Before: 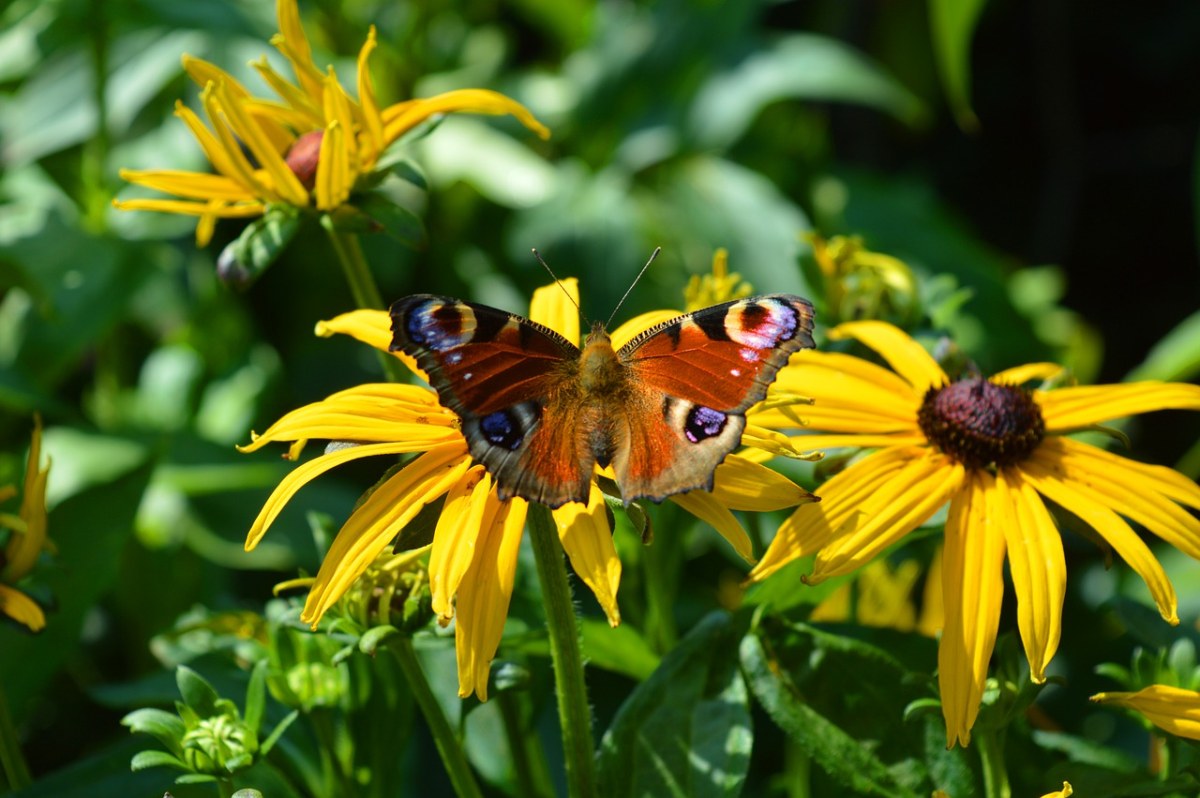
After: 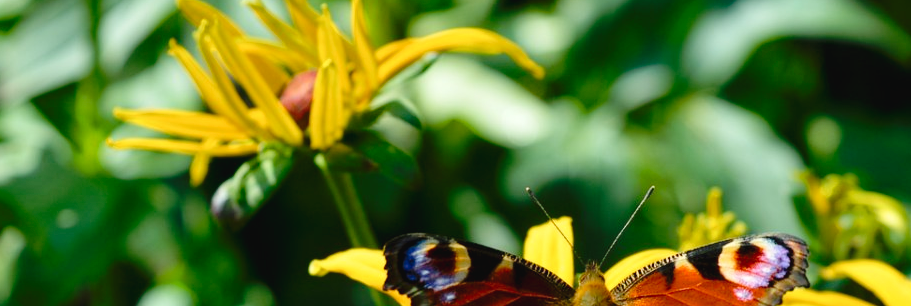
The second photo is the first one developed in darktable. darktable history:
crop: left 0.556%, top 7.65%, right 23.508%, bottom 53.883%
tone curve: curves: ch0 [(0, 0) (0.003, 0.031) (0.011, 0.031) (0.025, 0.03) (0.044, 0.035) (0.069, 0.054) (0.1, 0.081) (0.136, 0.11) (0.177, 0.147) (0.224, 0.209) (0.277, 0.283) (0.335, 0.369) (0.399, 0.44) (0.468, 0.517) (0.543, 0.601) (0.623, 0.684) (0.709, 0.766) (0.801, 0.846) (0.898, 0.927) (1, 1)], preserve colors none
